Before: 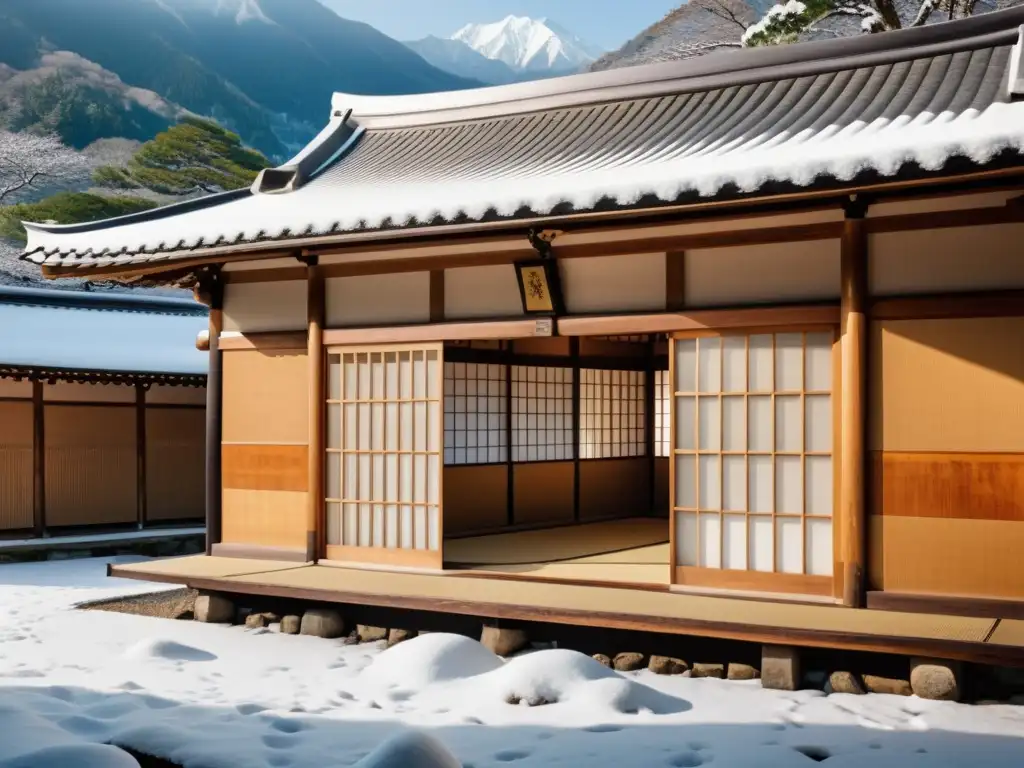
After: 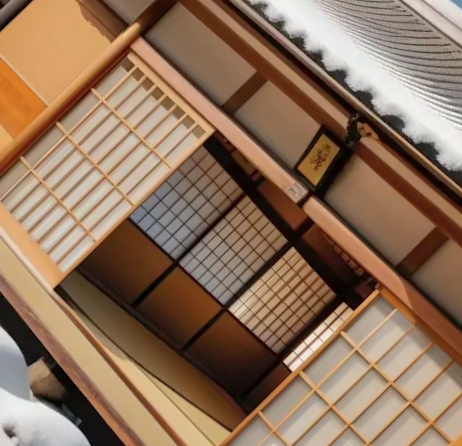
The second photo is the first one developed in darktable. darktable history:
crop and rotate: angle -45.48°, top 16.475%, right 0.858%, bottom 11.722%
shadows and highlights: on, module defaults
